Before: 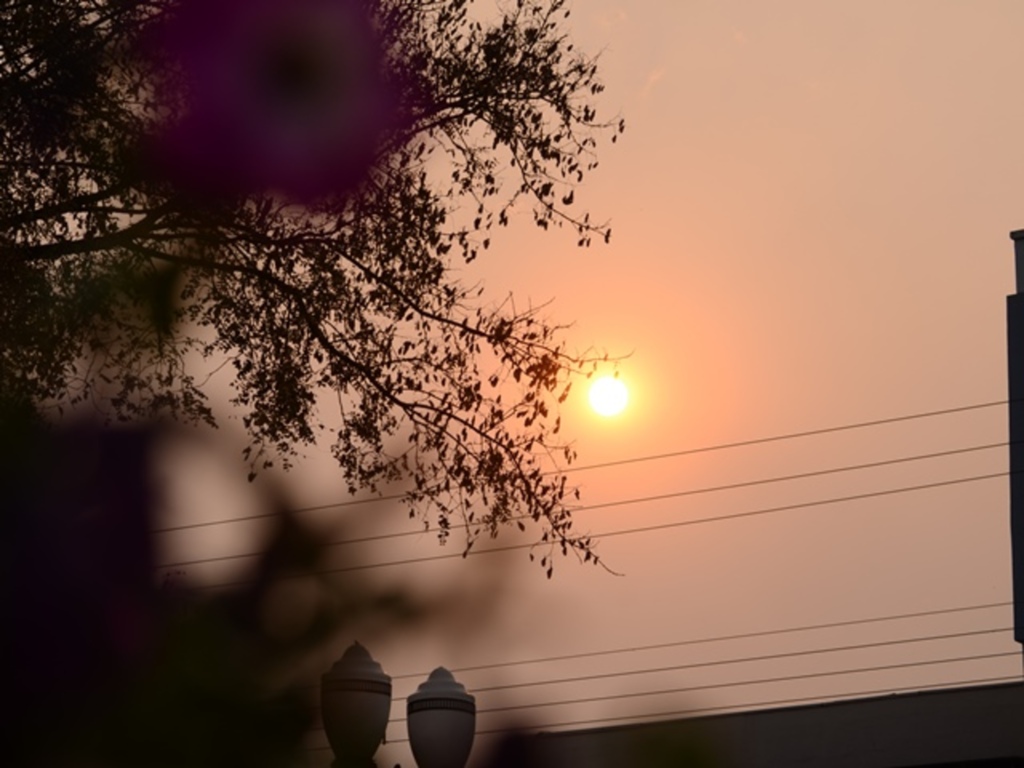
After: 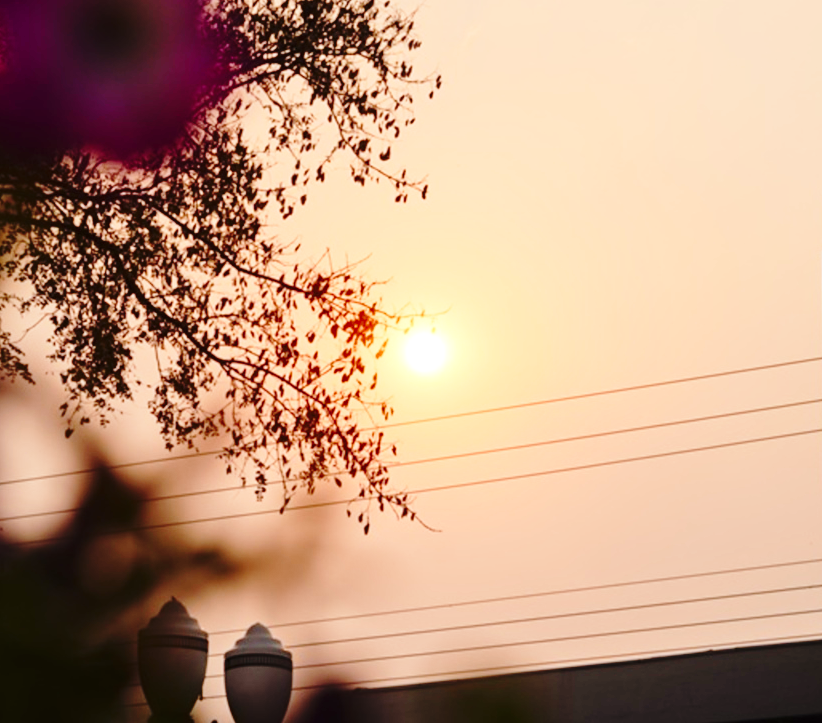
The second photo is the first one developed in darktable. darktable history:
tone equalizer: -8 EV -0.002 EV, -7 EV 0.005 EV, -6 EV -0.008 EV, -5 EV 0.007 EV, -4 EV -0.042 EV, -3 EV -0.233 EV, -2 EV -0.662 EV, -1 EV -0.983 EV, +0 EV -0.969 EV, smoothing diameter 2%, edges refinement/feathering 20, mask exposure compensation -1.57 EV, filter diffusion 5
base curve: curves: ch0 [(0, 0) (0.04, 0.03) (0.133, 0.232) (0.448, 0.748) (0.843, 0.968) (1, 1)], preserve colors none
crop and rotate: left 17.959%, top 5.771%, right 1.742%
exposure: black level correction 0, exposure 1.2 EV, compensate highlight preservation false
